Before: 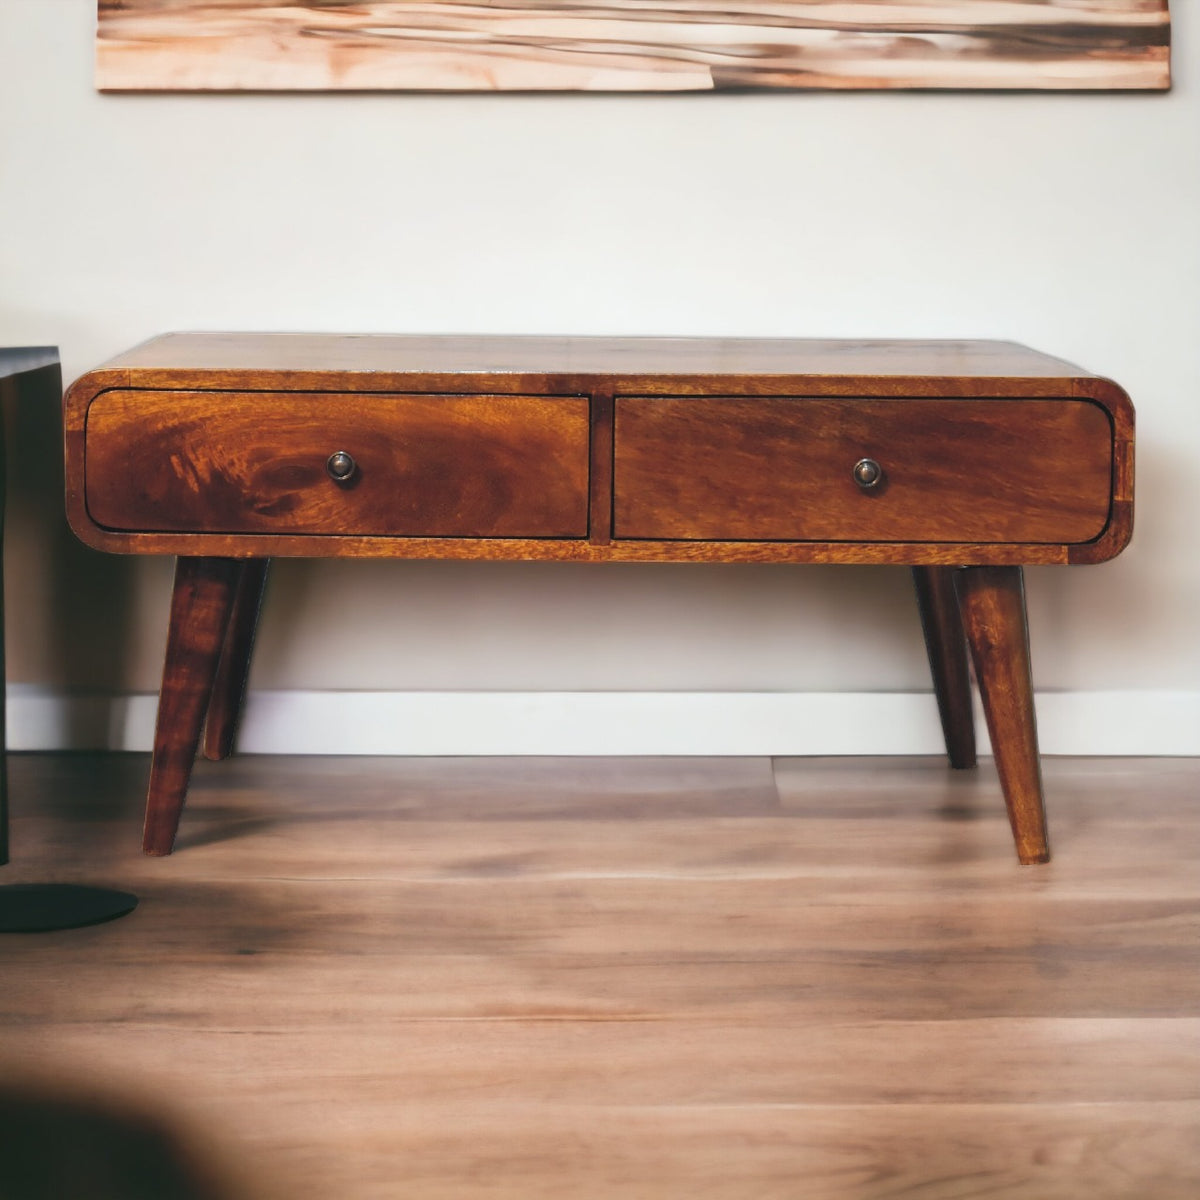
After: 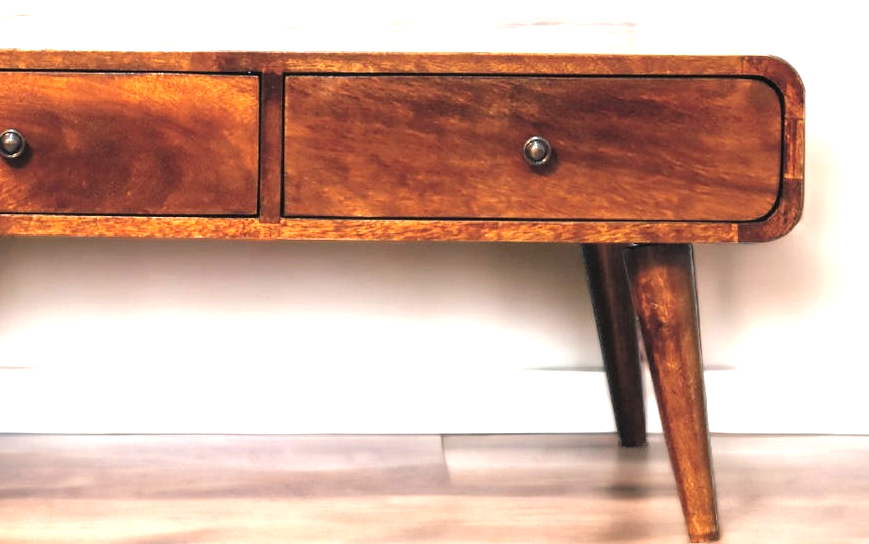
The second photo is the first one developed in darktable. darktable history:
levels: levels [0, 0.394, 0.787]
tone equalizer: -8 EV -0.44 EV, -7 EV -0.384 EV, -6 EV -0.37 EV, -5 EV -0.217 EV, -3 EV 0.254 EV, -2 EV 0.348 EV, -1 EV 0.382 EV, +0 EV 0.412 EV, mask exposure compensation -0.515 EV
crop and rotate: left 27.572%, top 26.903%, bottom 27.725%
local contrast: highlights 107%, shadows 100%, detail 131%, midtone range 0.2
